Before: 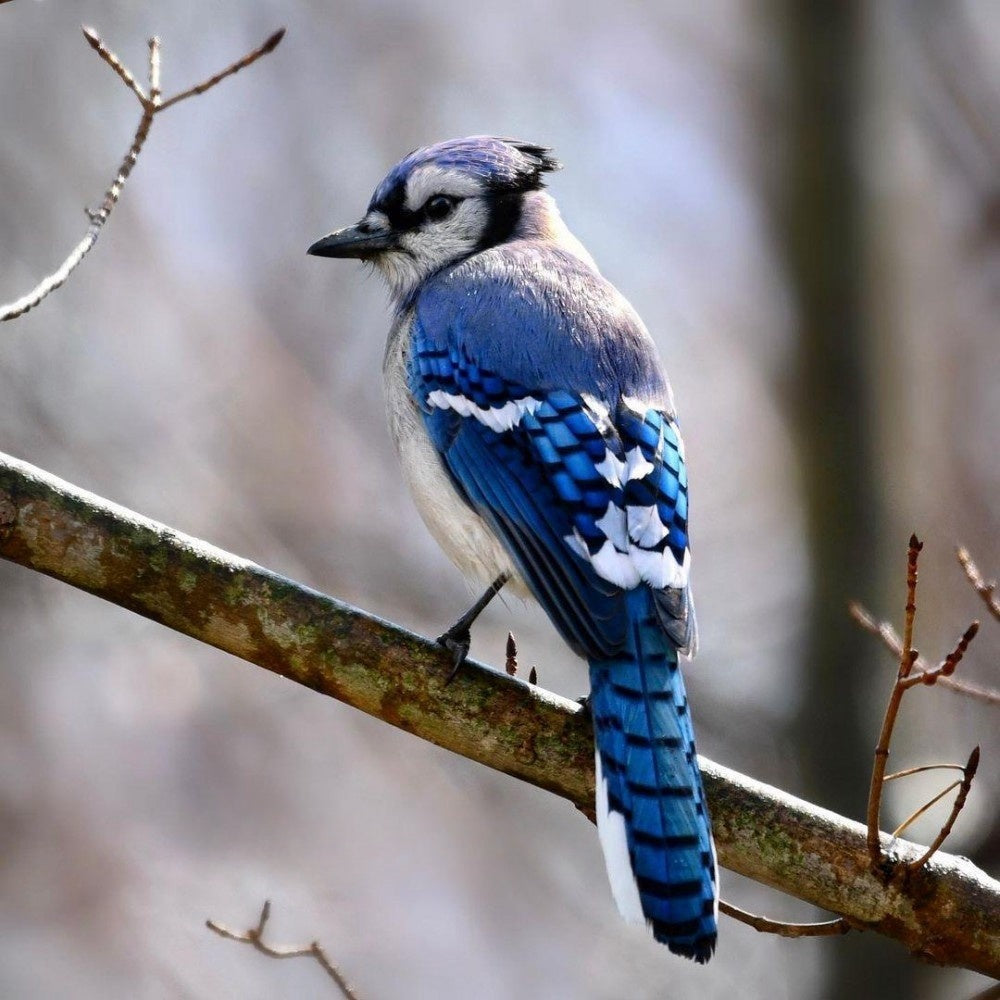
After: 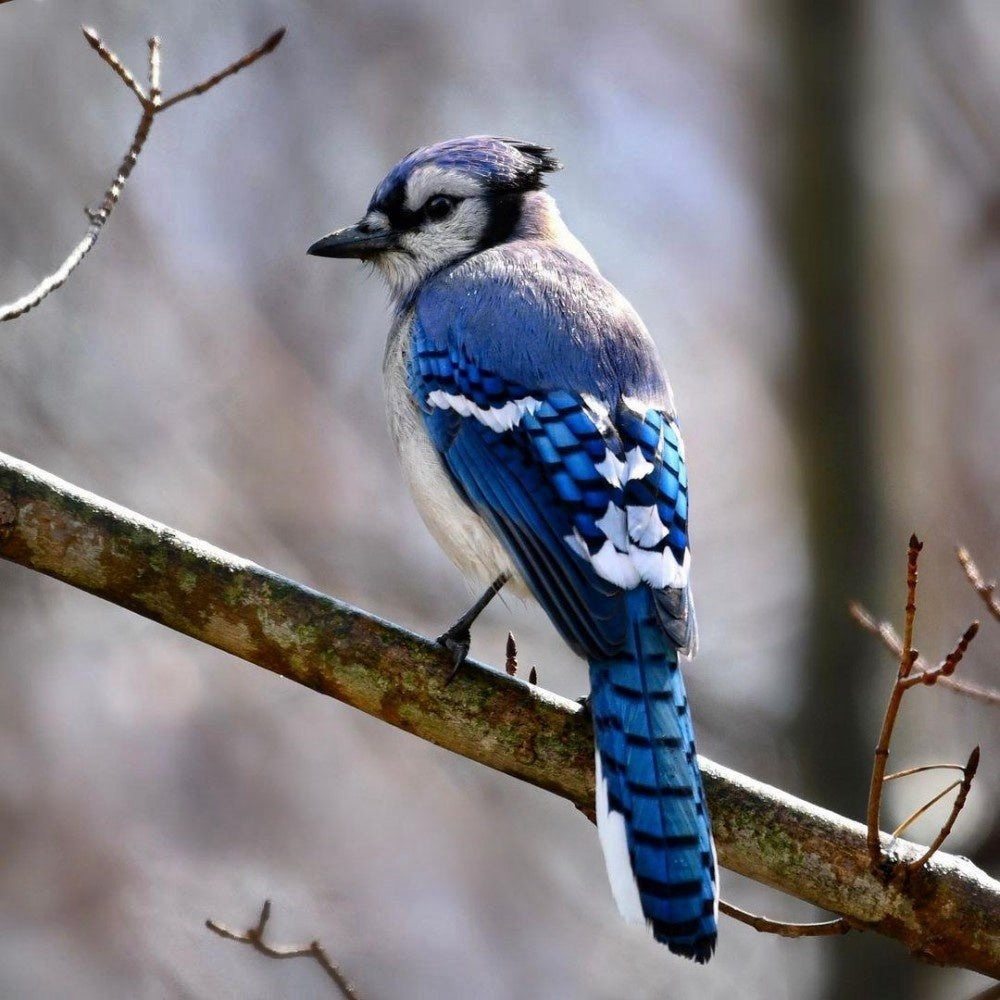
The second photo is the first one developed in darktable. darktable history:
shadows and highlights: shadows 20.84, highlights -81.98, soften with gaussian
